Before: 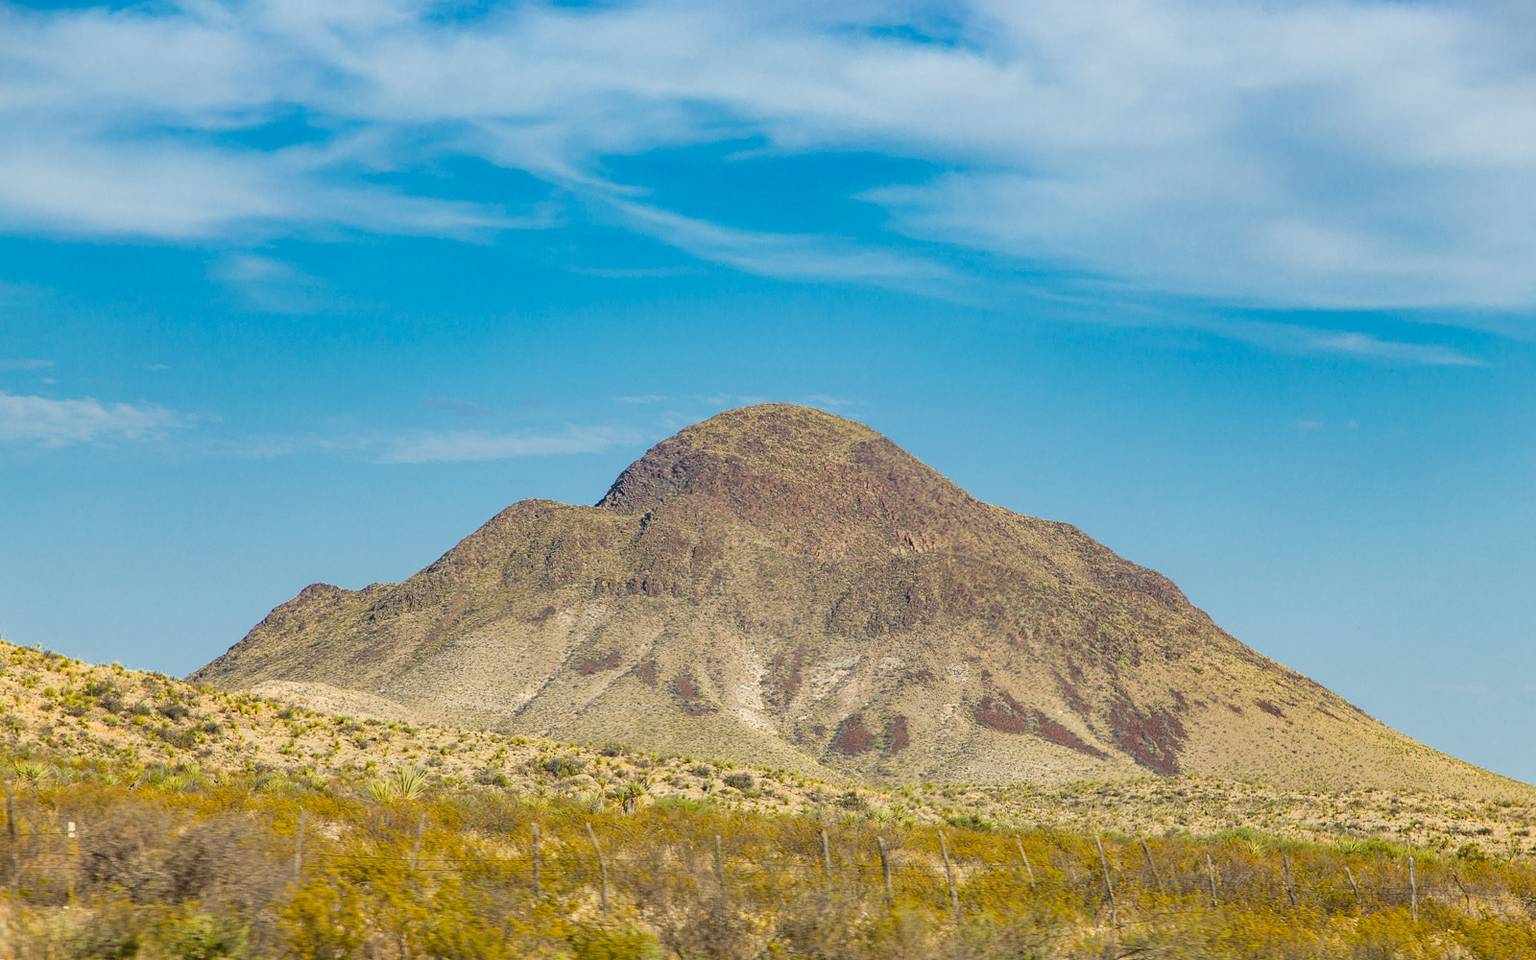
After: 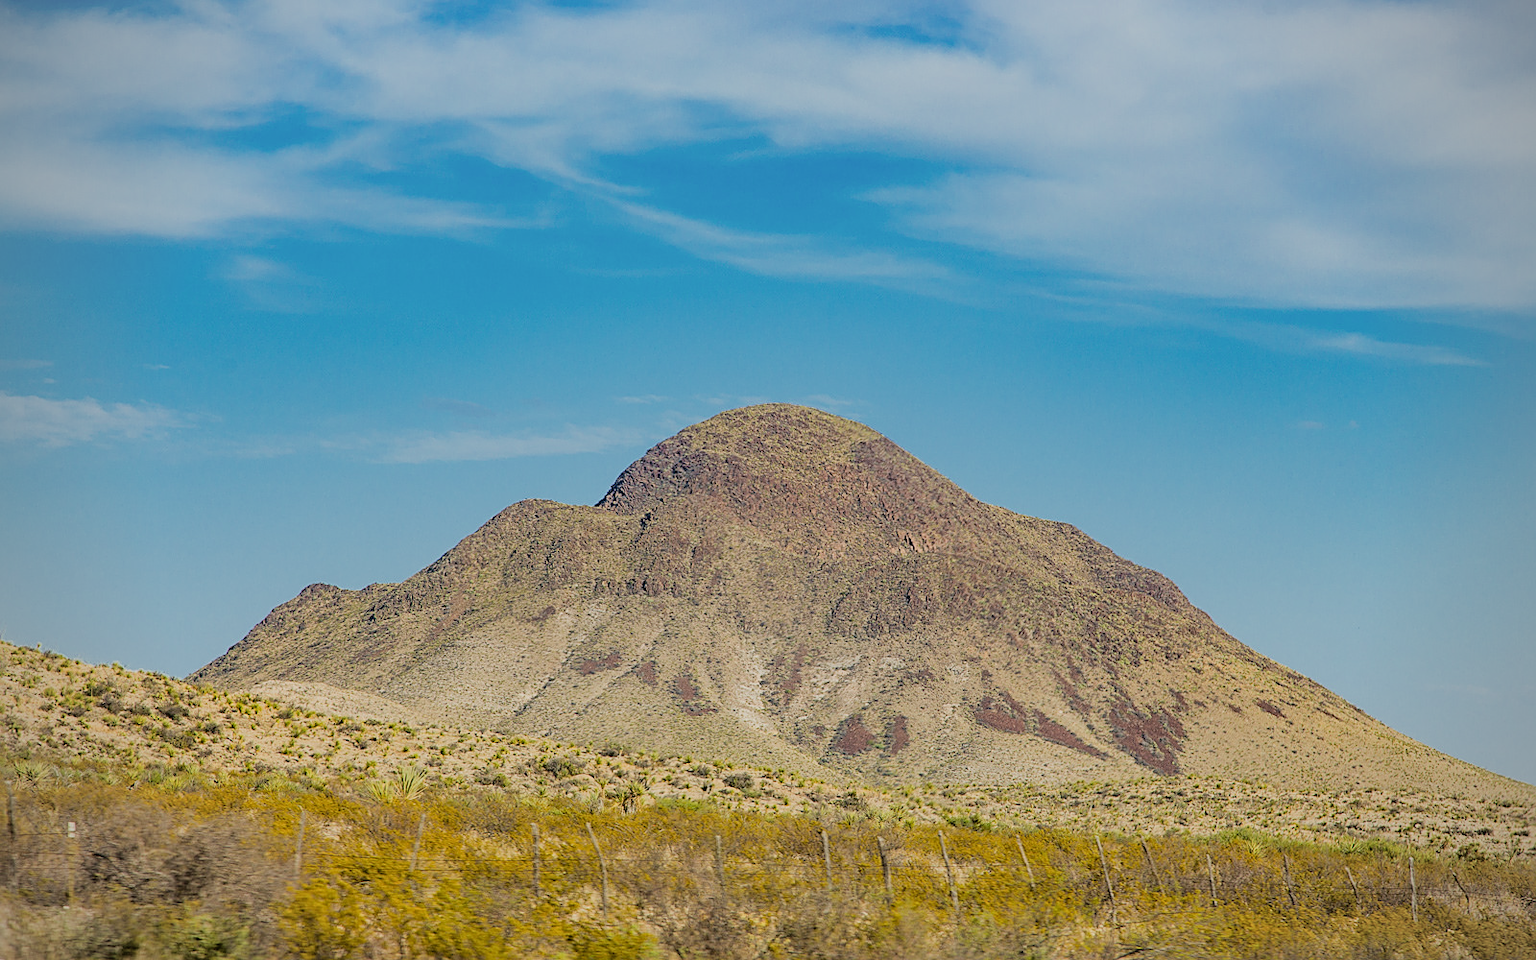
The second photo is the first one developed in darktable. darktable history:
filmic rgb: black relative exposure -7.65 EV, white relative exposure 4.56 EV, threshold 5.96 EV, hardness 3.61, enable highlight reconstruction true
vignetting: fall-off radius 61.15%, brightness -0.468
sharpen: on, module defaults
